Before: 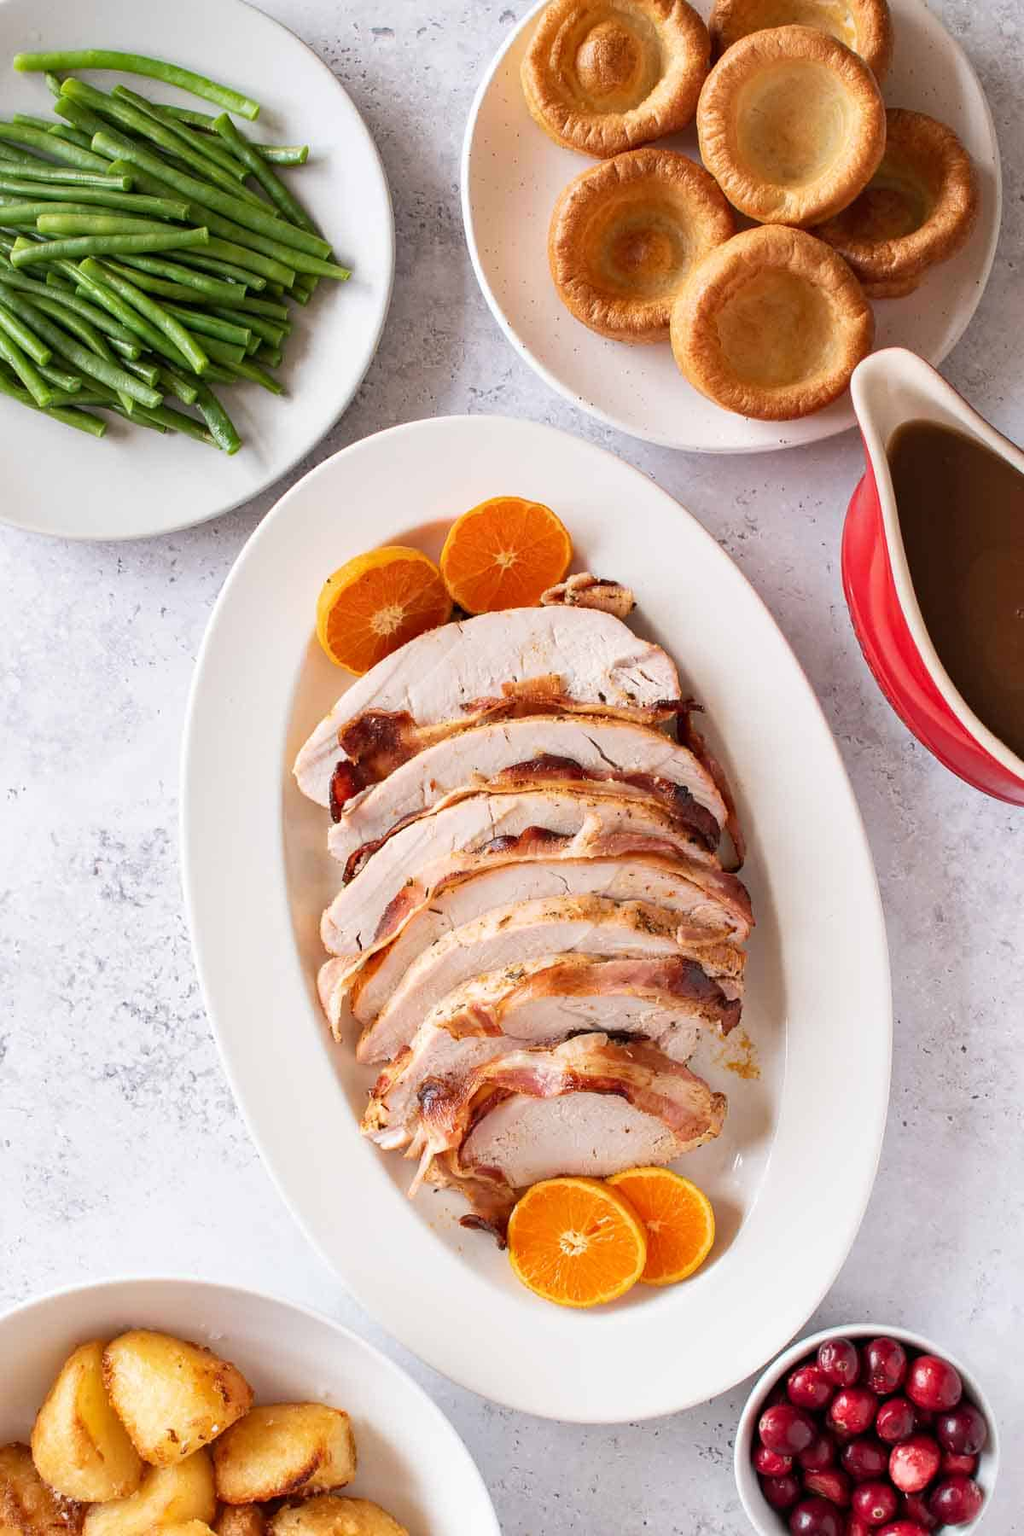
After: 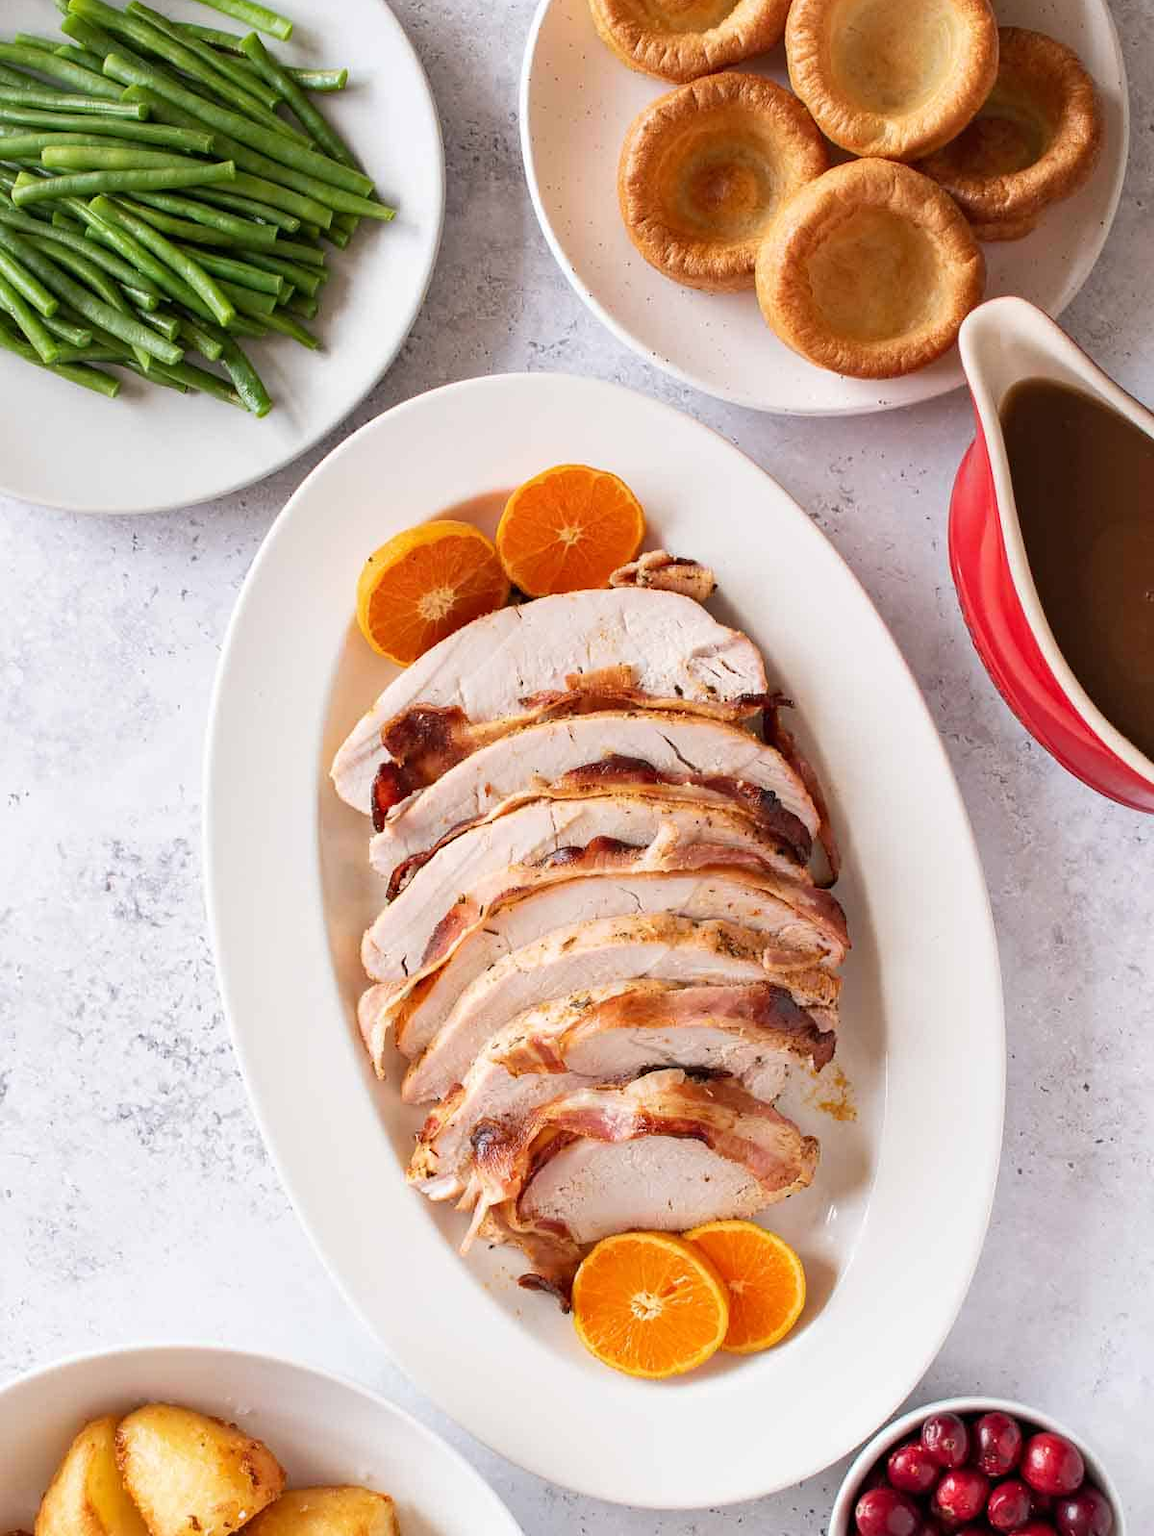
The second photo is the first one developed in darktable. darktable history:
crop and rotate: top 5.532%, bottom 5.713%
